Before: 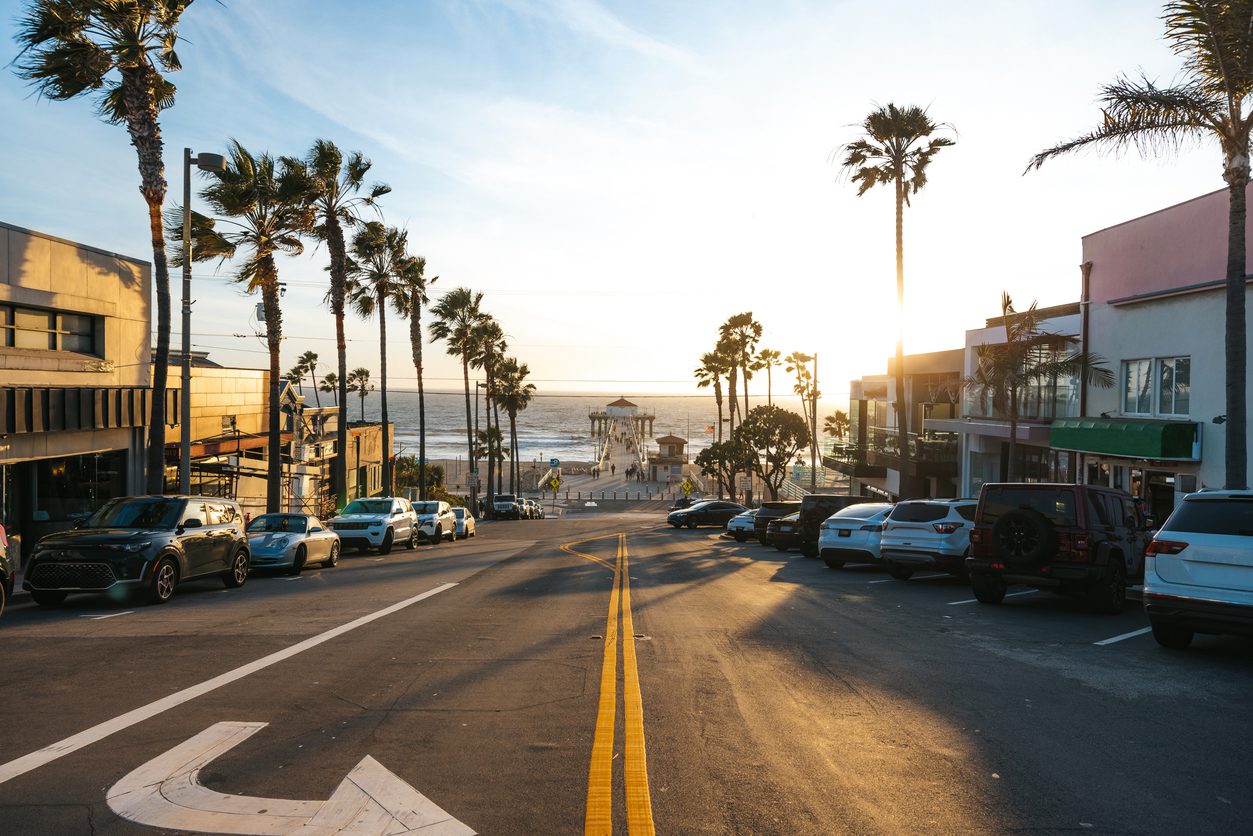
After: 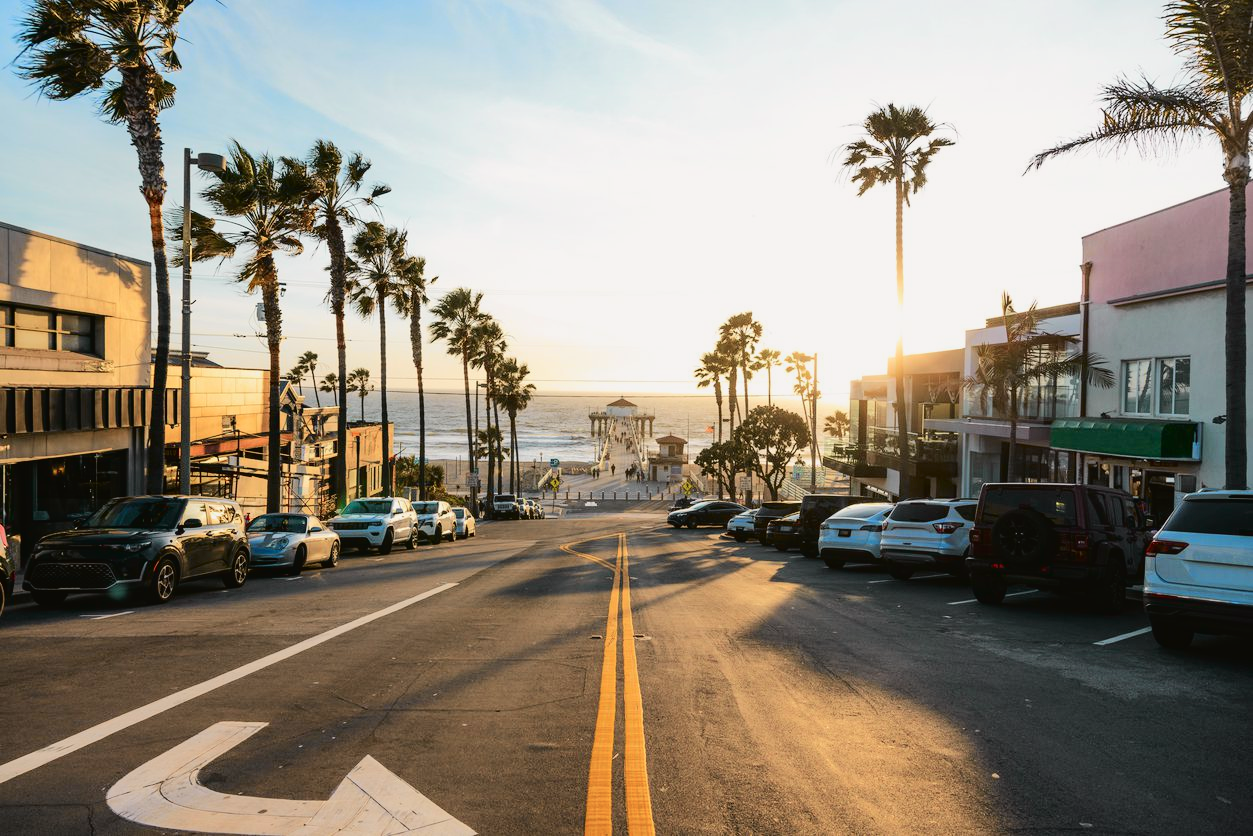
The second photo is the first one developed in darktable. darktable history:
tone curve: curves: ch0 [(0, 0.019) (0.066, 0.043) (0.189, 0.182) (0.359, 0.417) (0.485, 0.576) (0.656, 0.734) (0.851, 0.861) (0.997, 0.959)]; ch1 [(0, 0) (0.179, 0.123) (0.381, 0.36) (0.425, 0.41) (0.474, 0.472) (0.499, 0.501) (0.514, 0.517) (0.571, 0.584) (0.649, 0.677) (0.812, 0.856) (1, 1)]; ch2 [(0, 0) (0.246, 0.214) (0.421, 0.427) (0.459, 0.484) (0.5, 0.504) (0.518, 0.523) (0.529, 0.544) (0.56, 0.581) (0.617, 0.631) (0.744, 0.734) (0.867, 0.821) (0.993, 0.889)], color space Lab, independent channels, preserve colors none
